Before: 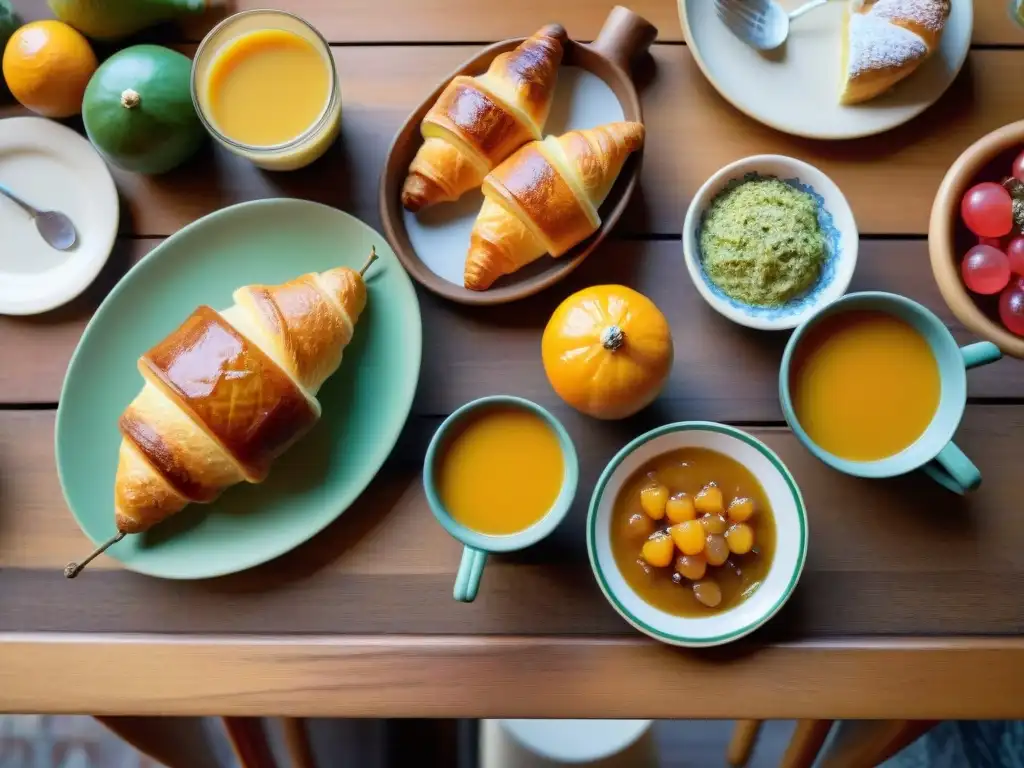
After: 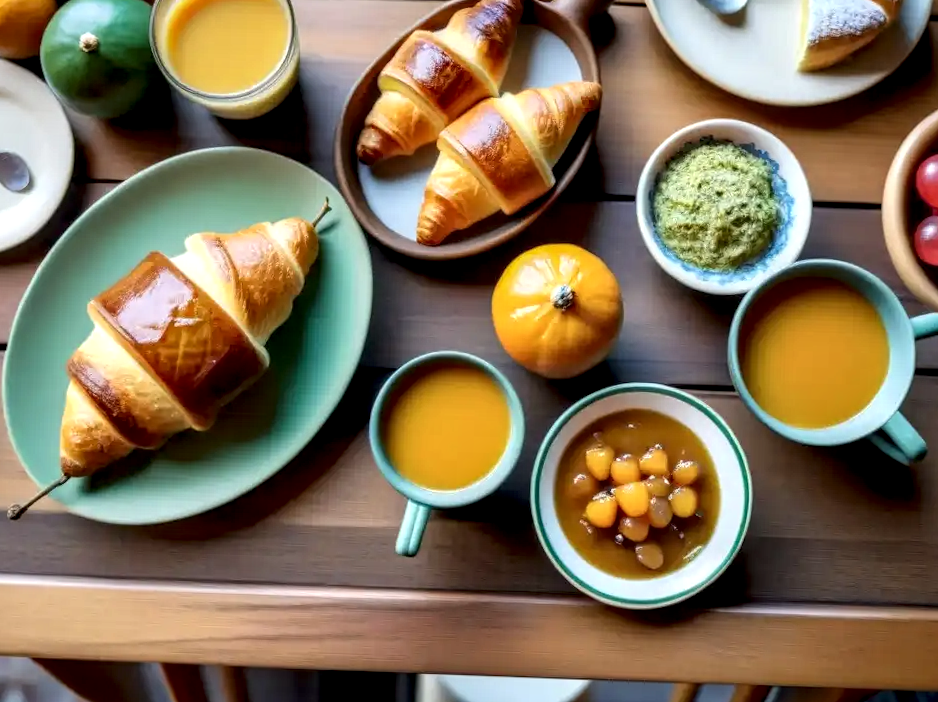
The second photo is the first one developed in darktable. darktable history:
local contrast: highlights 60%, shadows 62%, detail 160%
crop and rotate: angle -1.86°, left 3.073%, top 3.857%, right 1.399%, bottom 0.739%
